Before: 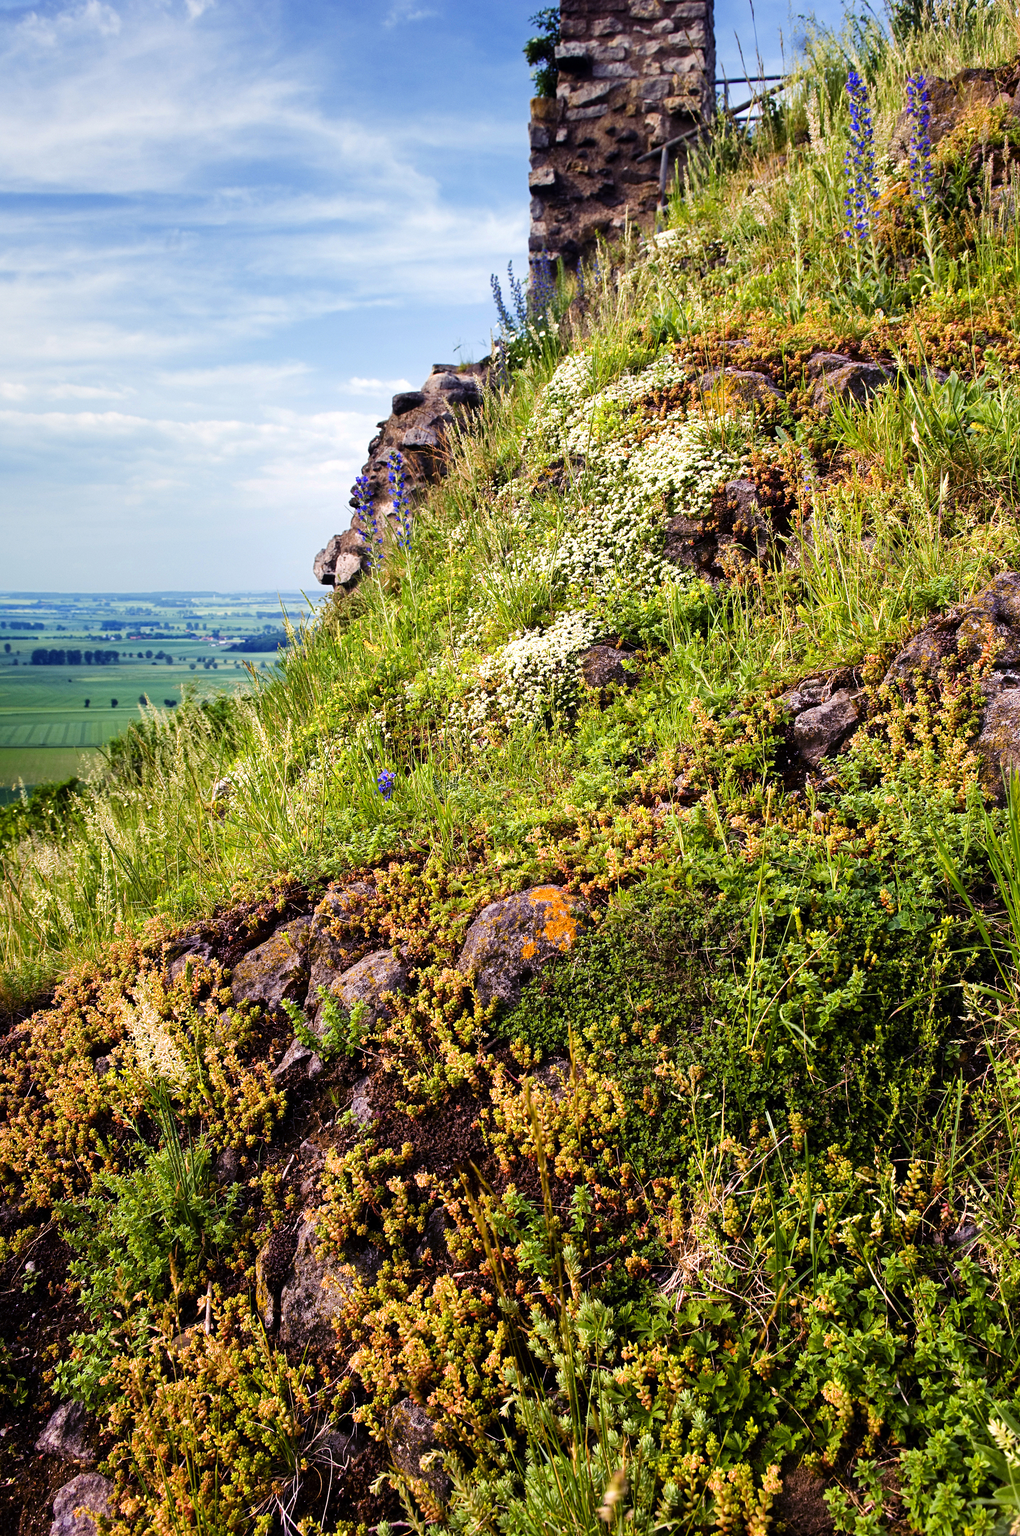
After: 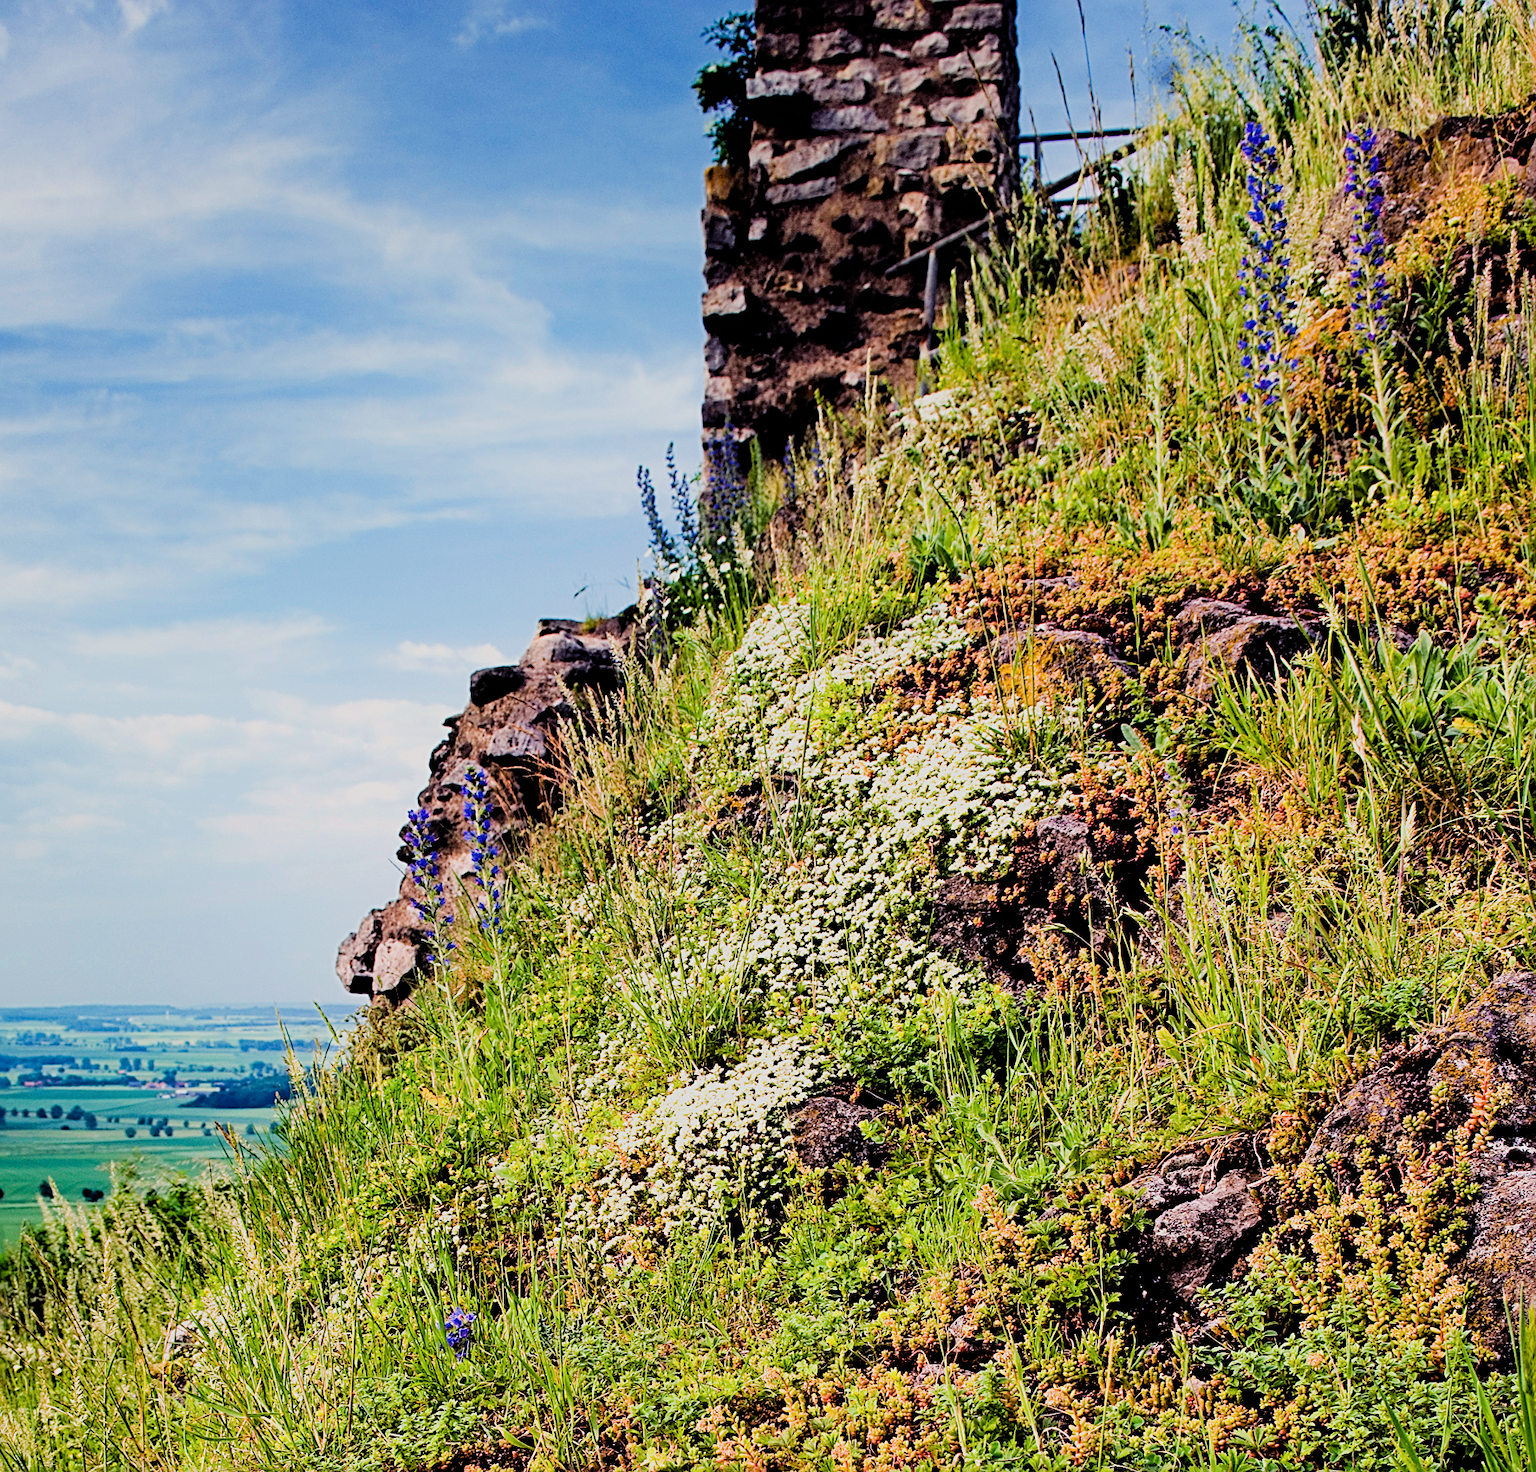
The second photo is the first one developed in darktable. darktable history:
crop and rotate: left 11.355%, bottom 43.545%
shadows and highlights: shadows 0.367, highlights 38.66
filmic rgb: black relative exposure -4.22 EV, white relative exposure 5.15 EV, hardness 2.07, contrast 1.161
sharpen: radius 2.736
haze removal: compatibility mode true
